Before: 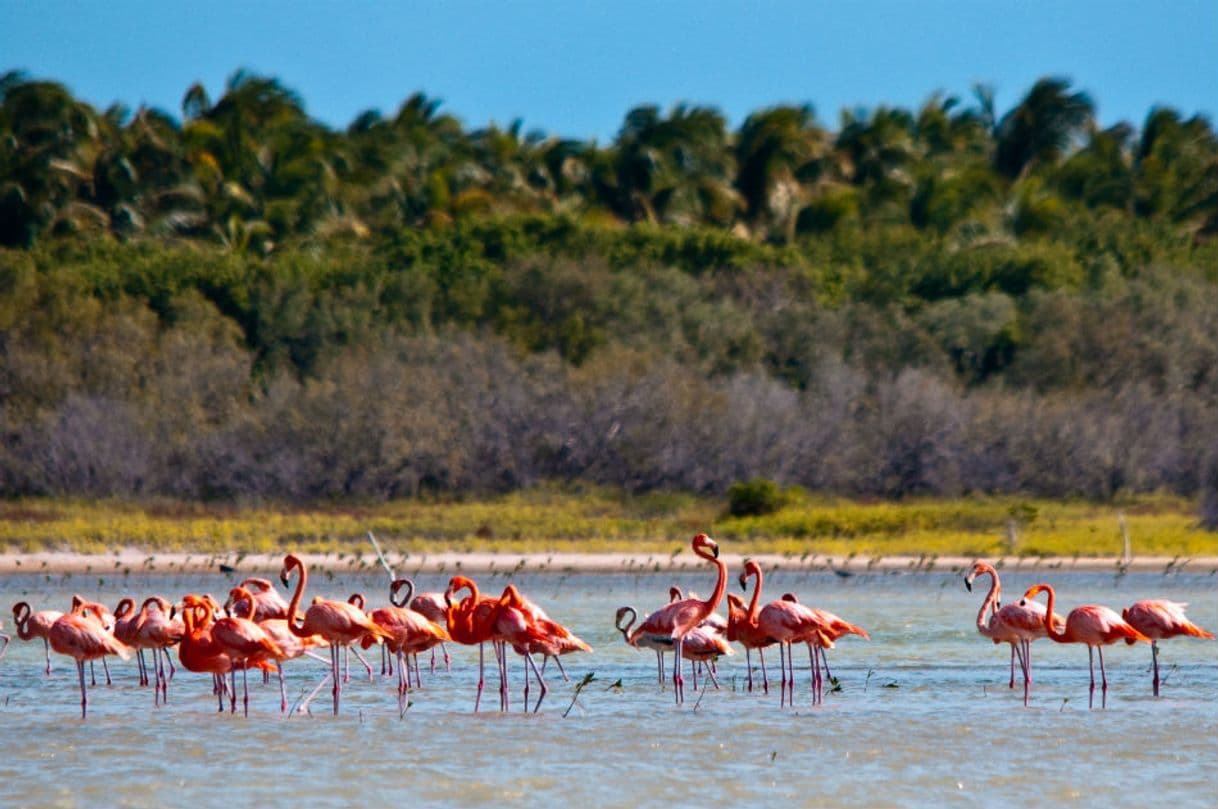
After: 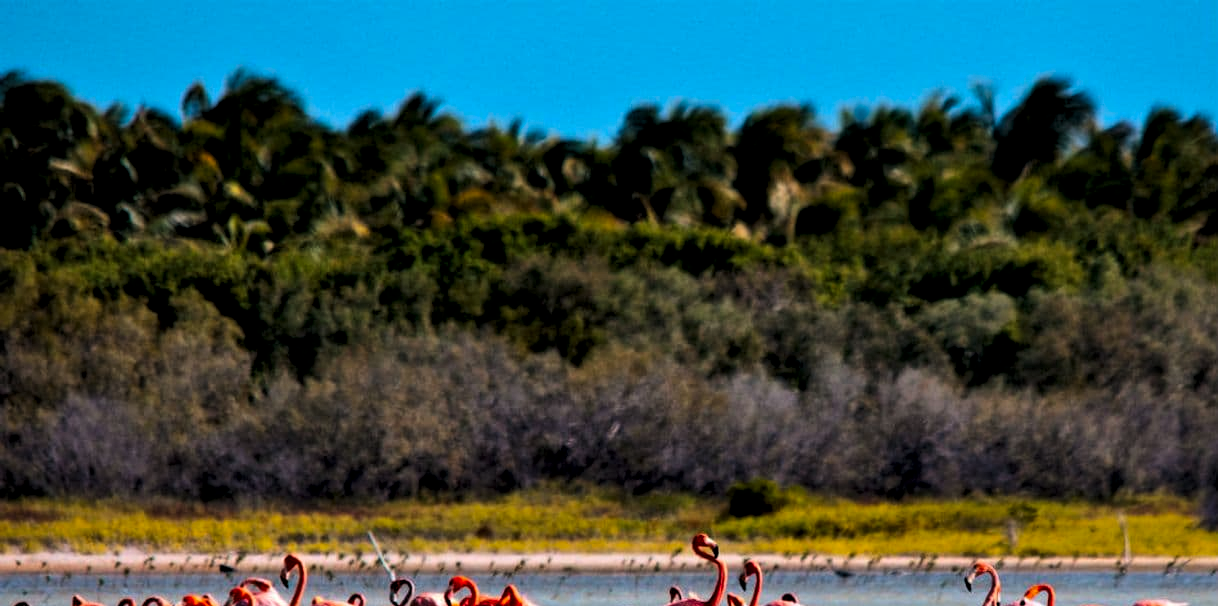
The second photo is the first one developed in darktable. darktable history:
local contrast: mode bilateral grid, contrast 19, coarseness 99, detail 150%, midtone range 0.2
crop: bottom 24.98%
shadows and highlights: shadows 32.17, highlights -31.96, soften with gaussian
contrast brightness saturation: saturation 0.489
levels: white 99.94%, levels [0.116, 0.574, 1]
